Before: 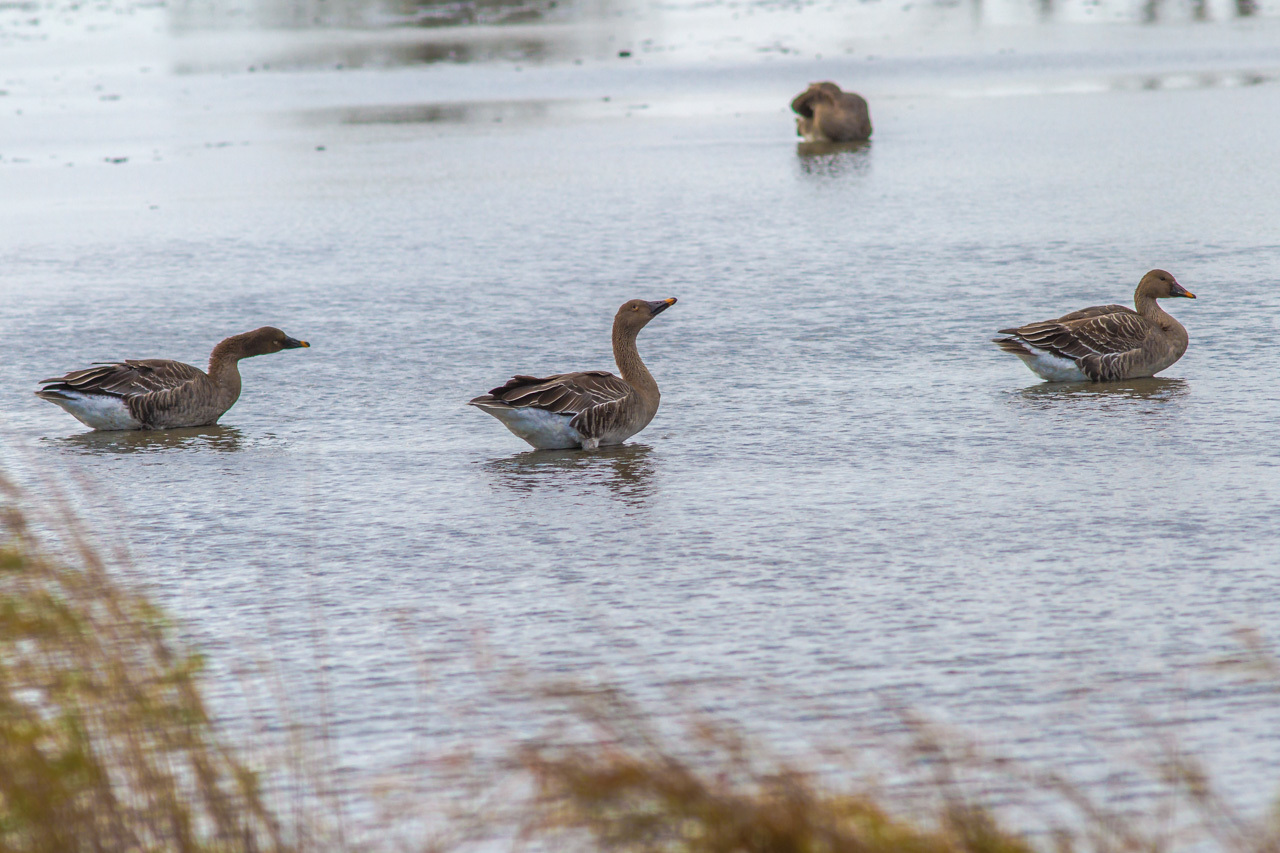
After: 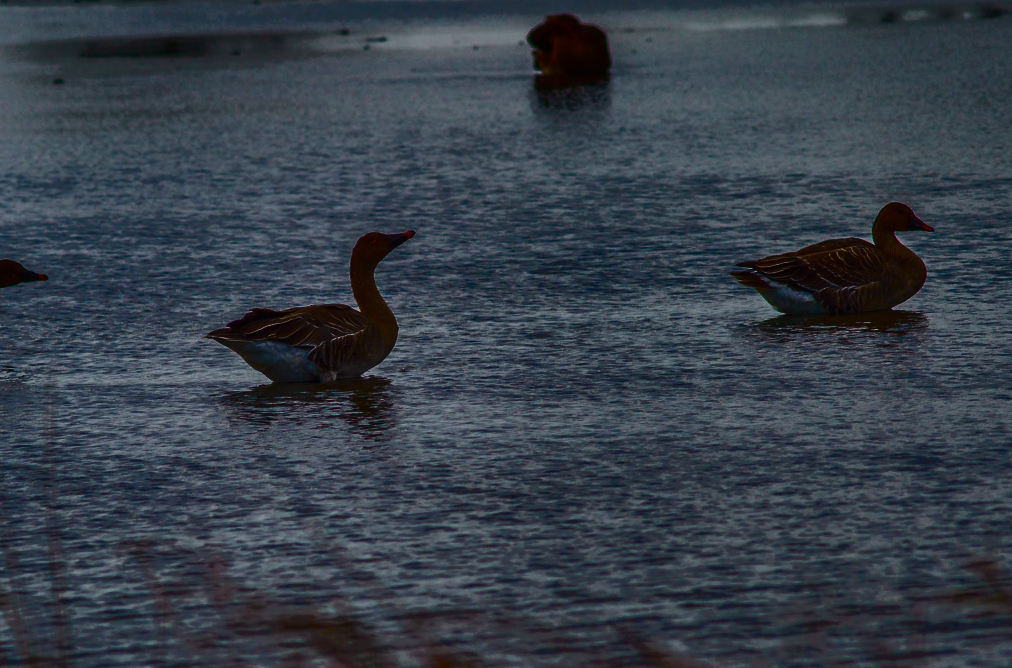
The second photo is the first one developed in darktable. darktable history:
crop and rotate: left 20.491%, top 8.052%, right 0.372%, bottom 13.611%
contrast brightness saturation: contrast 0.137, brightness 0.208
tone curve: curves: ch0 [(0, 0) (0.051, 0.03) (0.096, 0.071) (0.251, 0.234) (0.461, 0.515) (0.605, 0.692) (0.761, 0.824) (0.881, 0.907) (1, 0.984)]; ch1 [(0, 0) (0.1, 0.038) (0.318, 0.243) (0.399, 0.351) (0.478, 0.469) (0.499, 0.499) (0.534, 0.541) (0.567, 0.592) (0.601, 0.629) (0.666, 0.7) (1, 1)]; ch2 [(0, 0) (0.453, 0.45) (0.479, 0.483) (0.504, 0.499) (0.52, 0.519) (0.541, 0.559) (0.601, 0.622) (0.824, 0.815) (1, 1)], color space Lab, independent channels, preserve colors none
shadows and highlights: radius 122.96, shadows 98.81, white point adjustment -2.94, highlights -99.17, soften with gaussian
